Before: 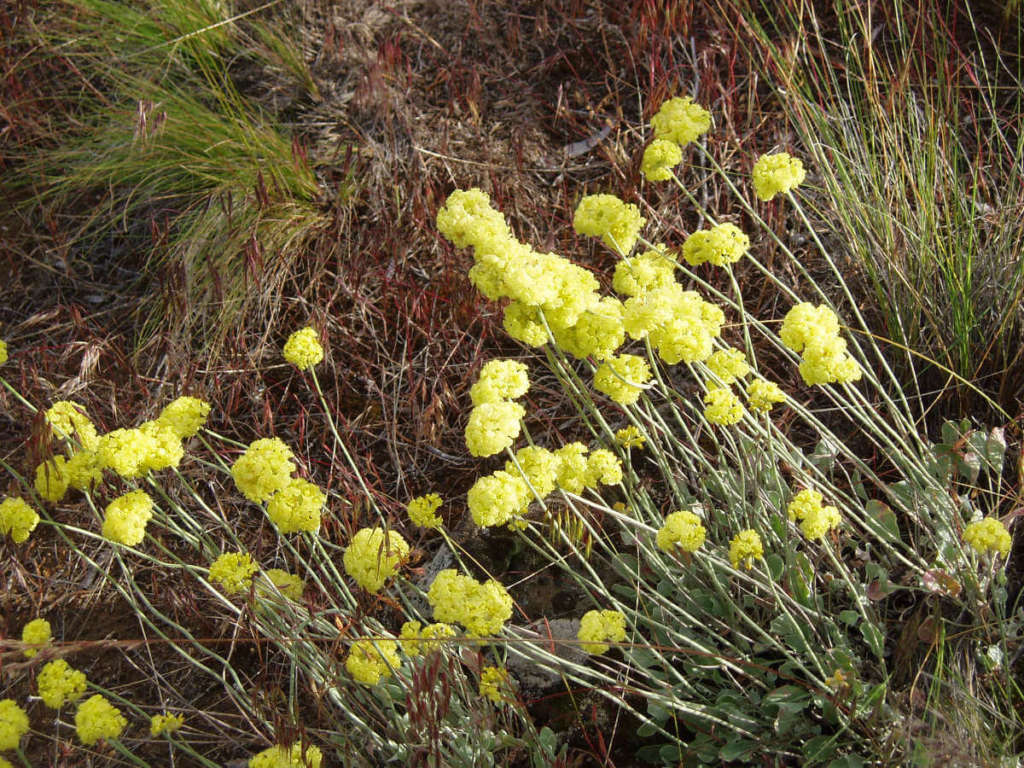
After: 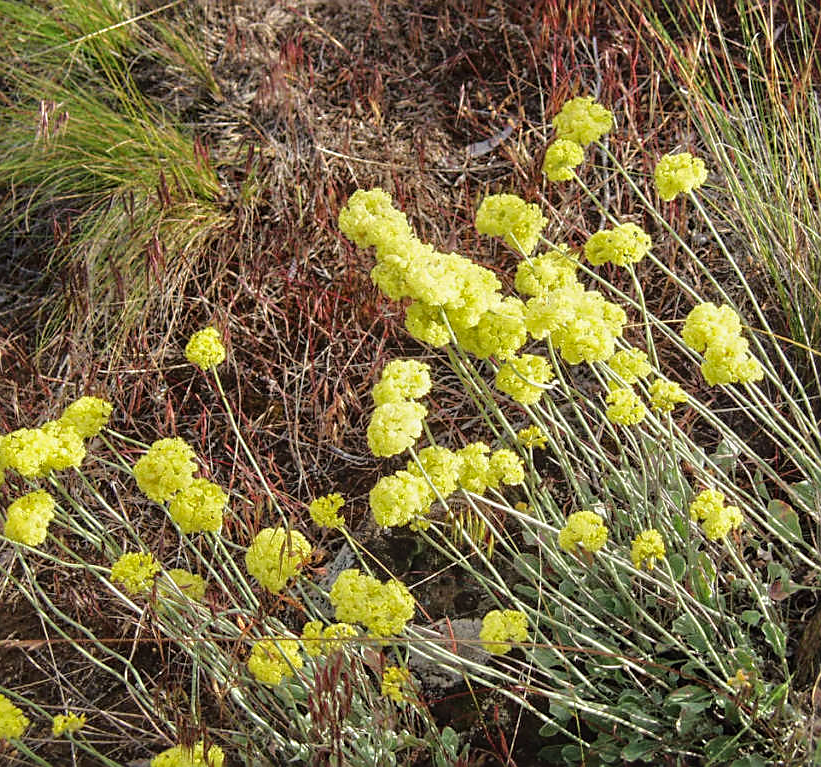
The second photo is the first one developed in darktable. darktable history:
local contrast: detail 110%
crop and rotate: left 9.597%, right 10.195%
tone equalizer: -8 EV 0.001 EV, -7 EV -0.004 EV, -6 EV 0.009 EV, -5 EV 0.032 EV, -4 EV 0.276 EV, -3 EV 0.644 EV, -2 EV 0.584 EV, -1 EV 0.187 EV, +0 EV 0.024 EV
sharpen: on, module defaults
